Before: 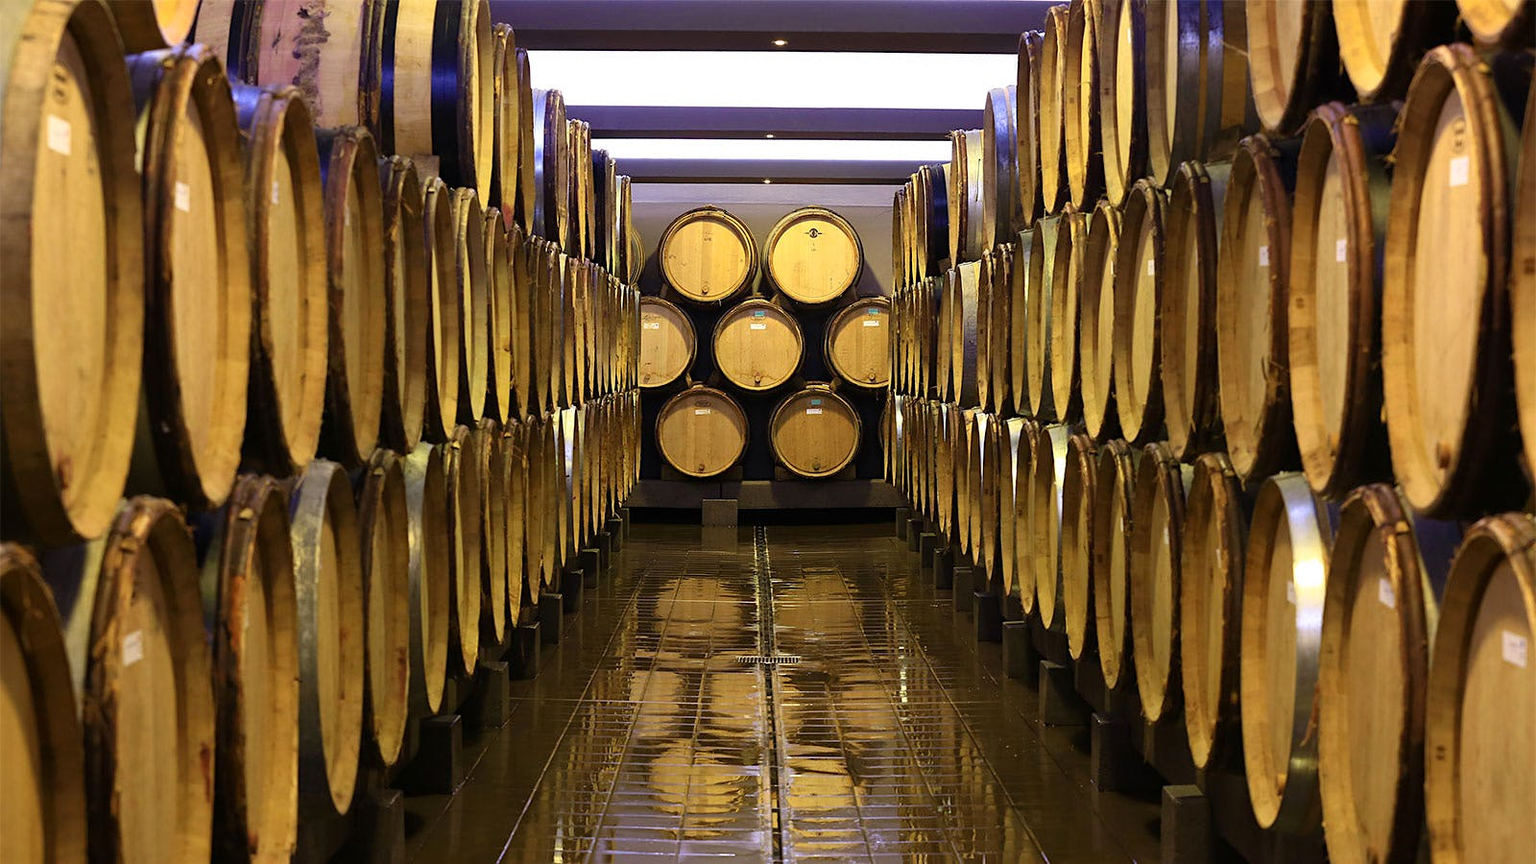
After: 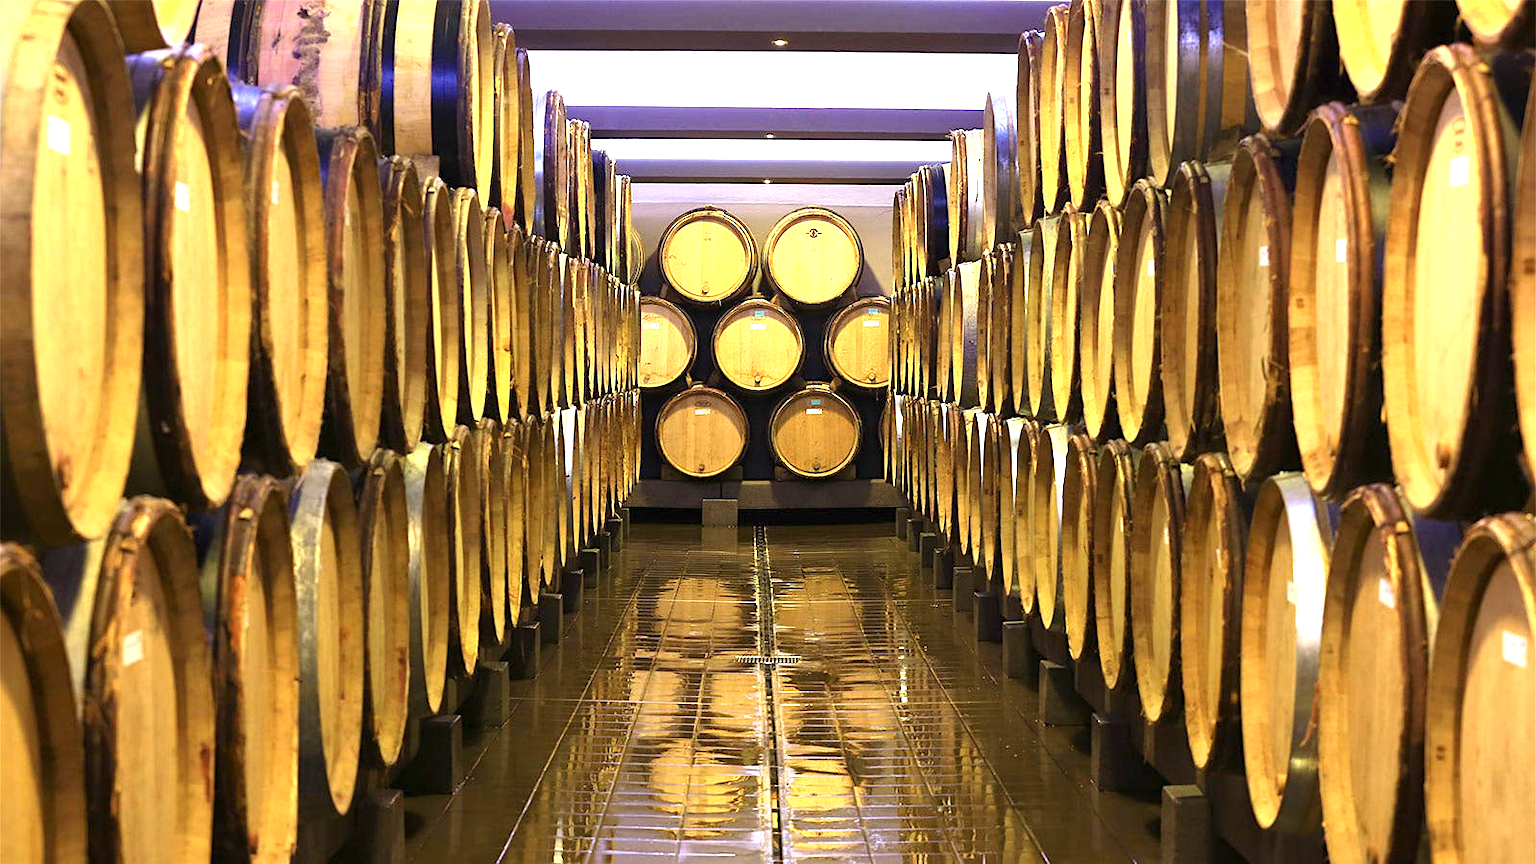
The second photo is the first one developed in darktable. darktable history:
exposure: exposure 1.208 EV, compensate highlight preservation false
levels: levels [0, 0.499, 1]
